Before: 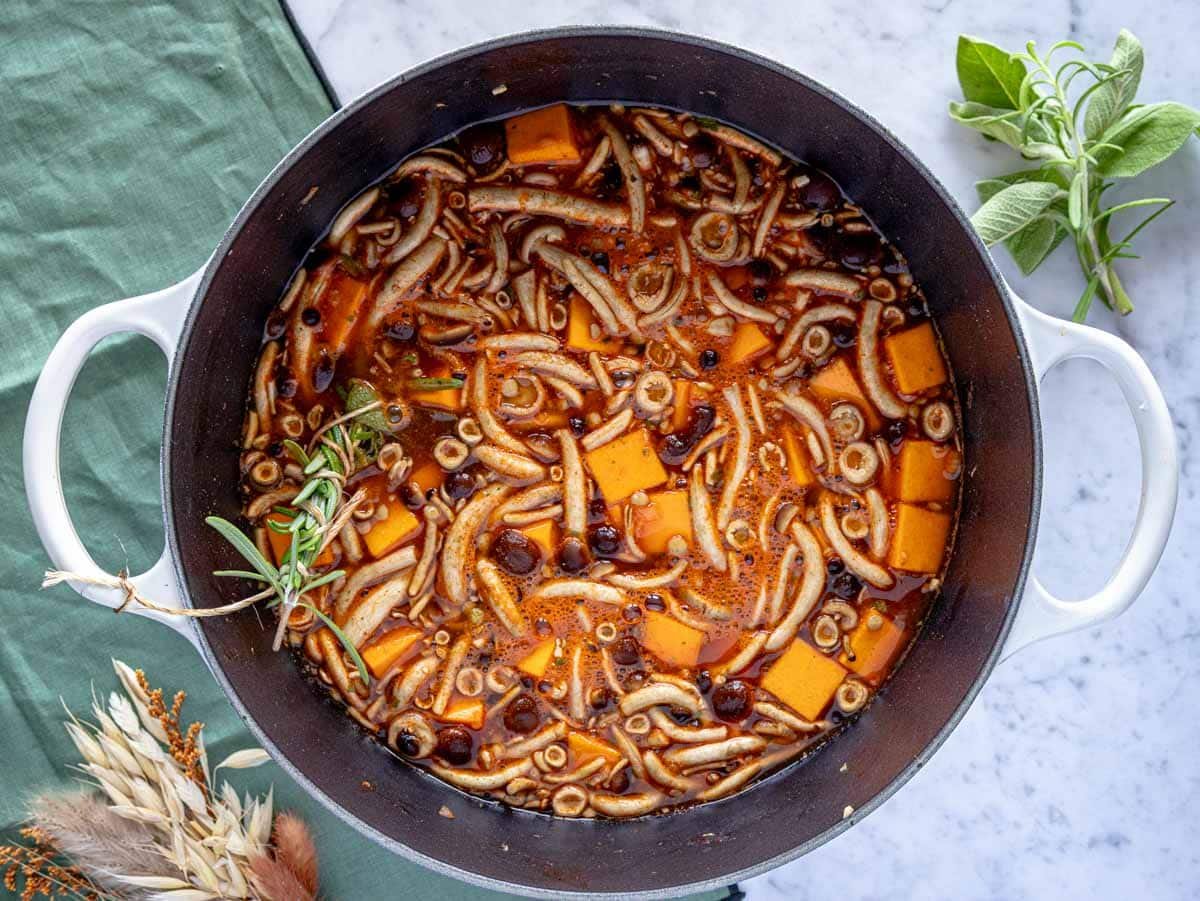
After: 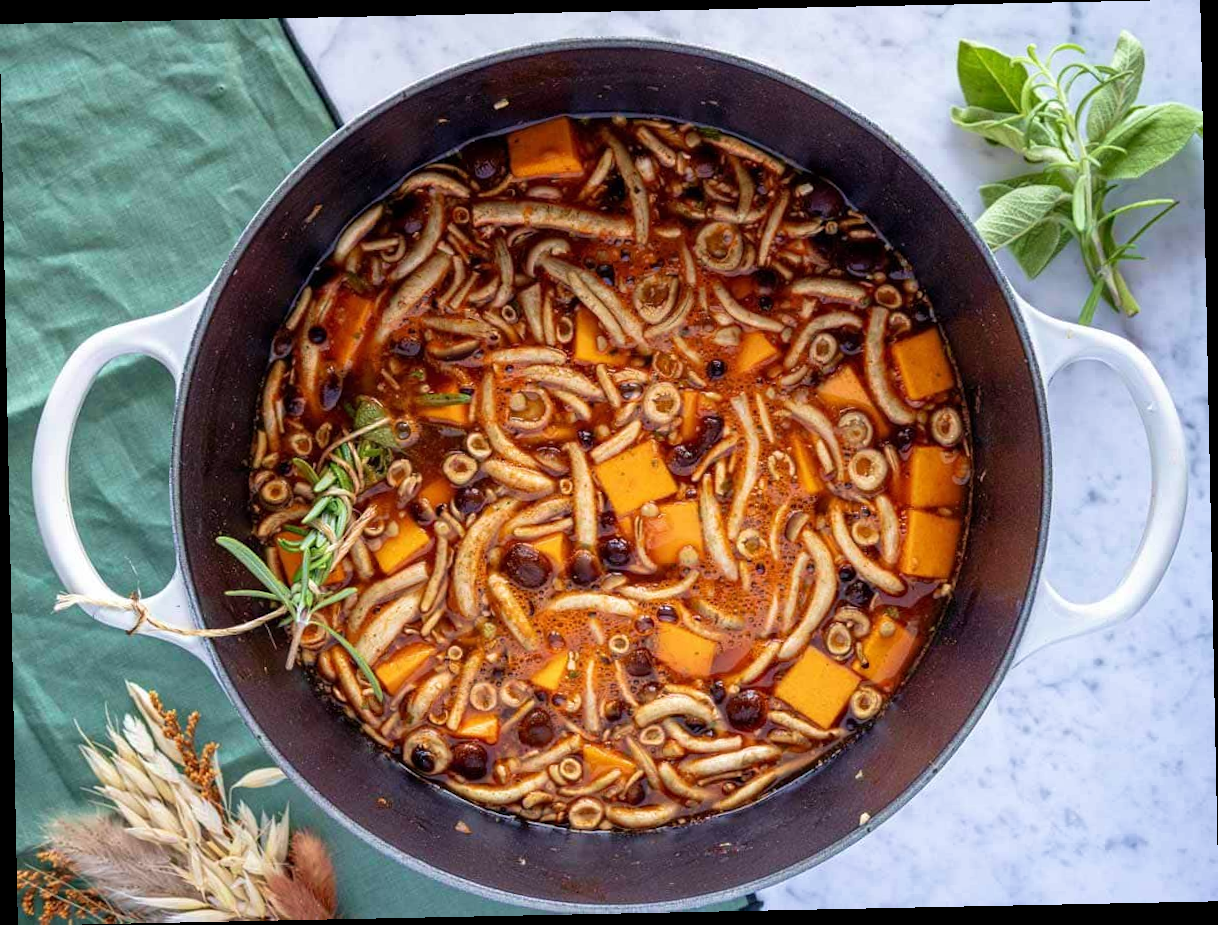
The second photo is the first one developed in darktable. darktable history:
rotate and perspective: rotation -1.17°, automatic cropping off
velvia: on, module defaults
